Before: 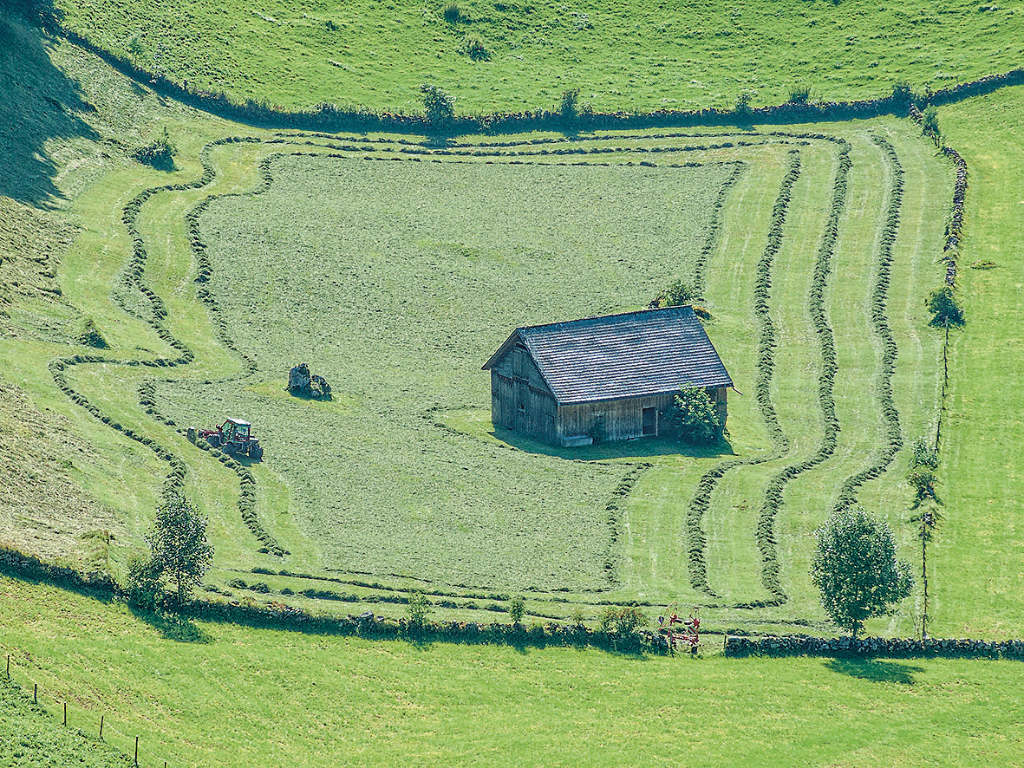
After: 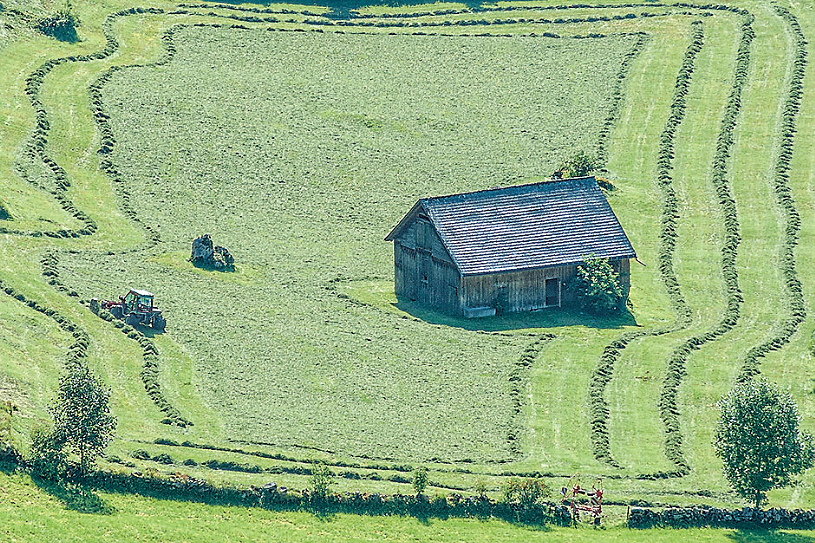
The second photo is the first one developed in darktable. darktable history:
color calibration: illuminant same as pipeline (D50), adaptation XYZ, x 0.346, y 0.358, temperature 5003.38 K
crop: left 9.53%, top 16.891%, right 10.834%, bottom 12.298%
exposure: exposure 0.166 EV, compensate highlight preservation false
sharpen: radius 1.048, threshold 0.873
